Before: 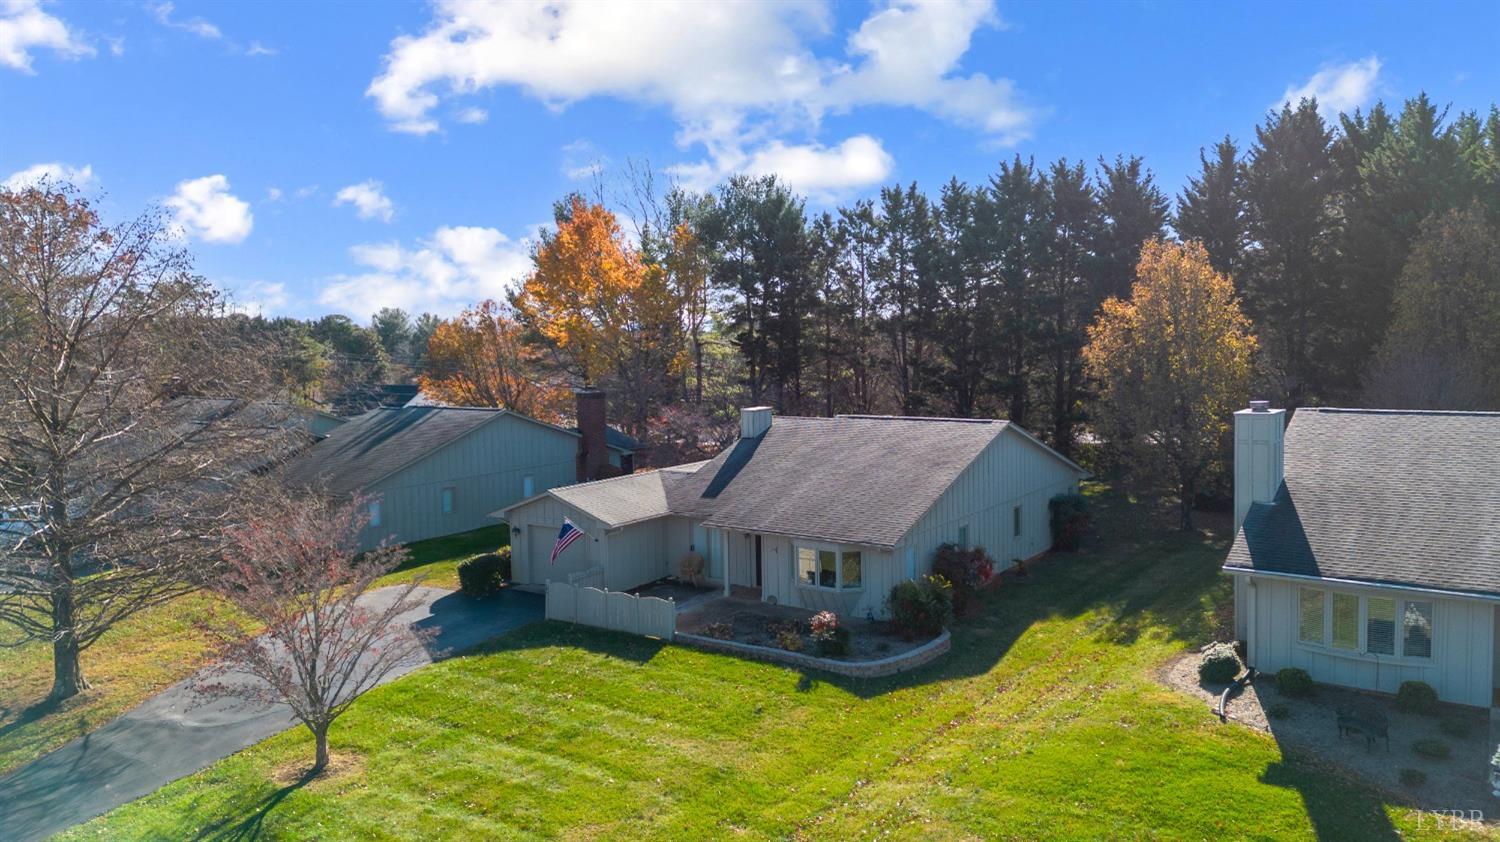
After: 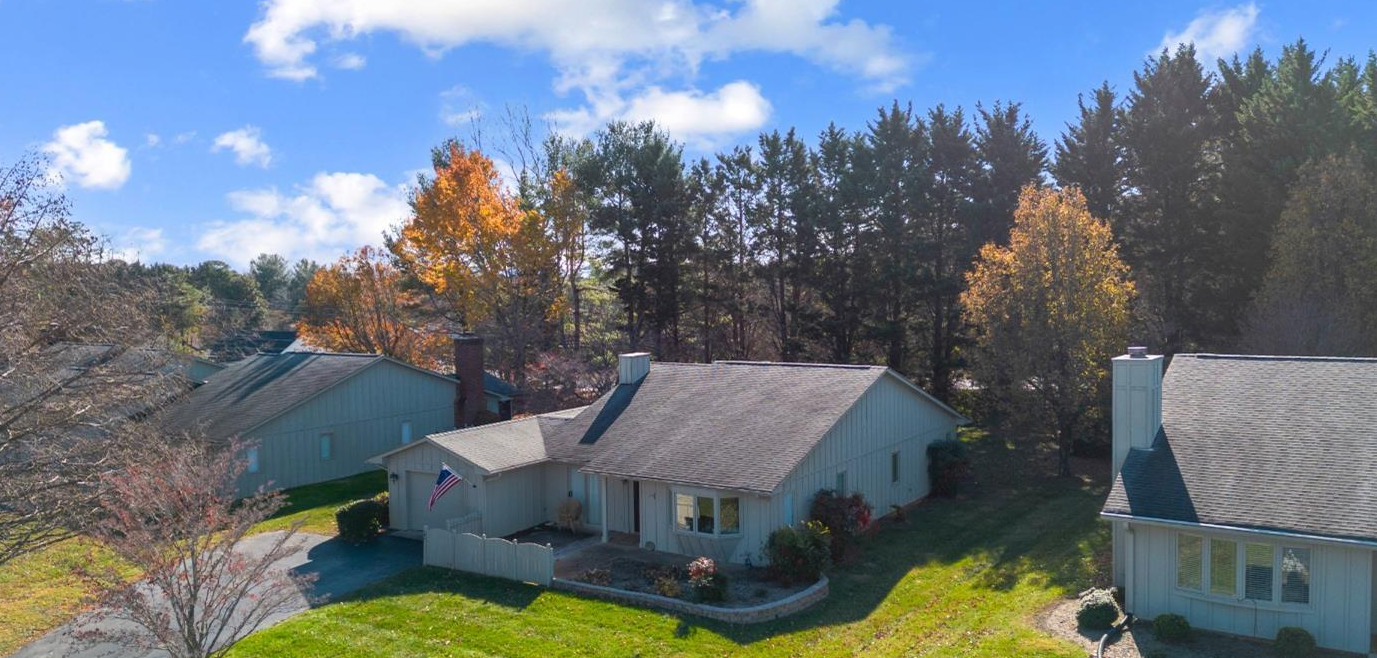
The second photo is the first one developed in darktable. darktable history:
crop: left 8.188%, top 6.524%, bottom 15.243%
